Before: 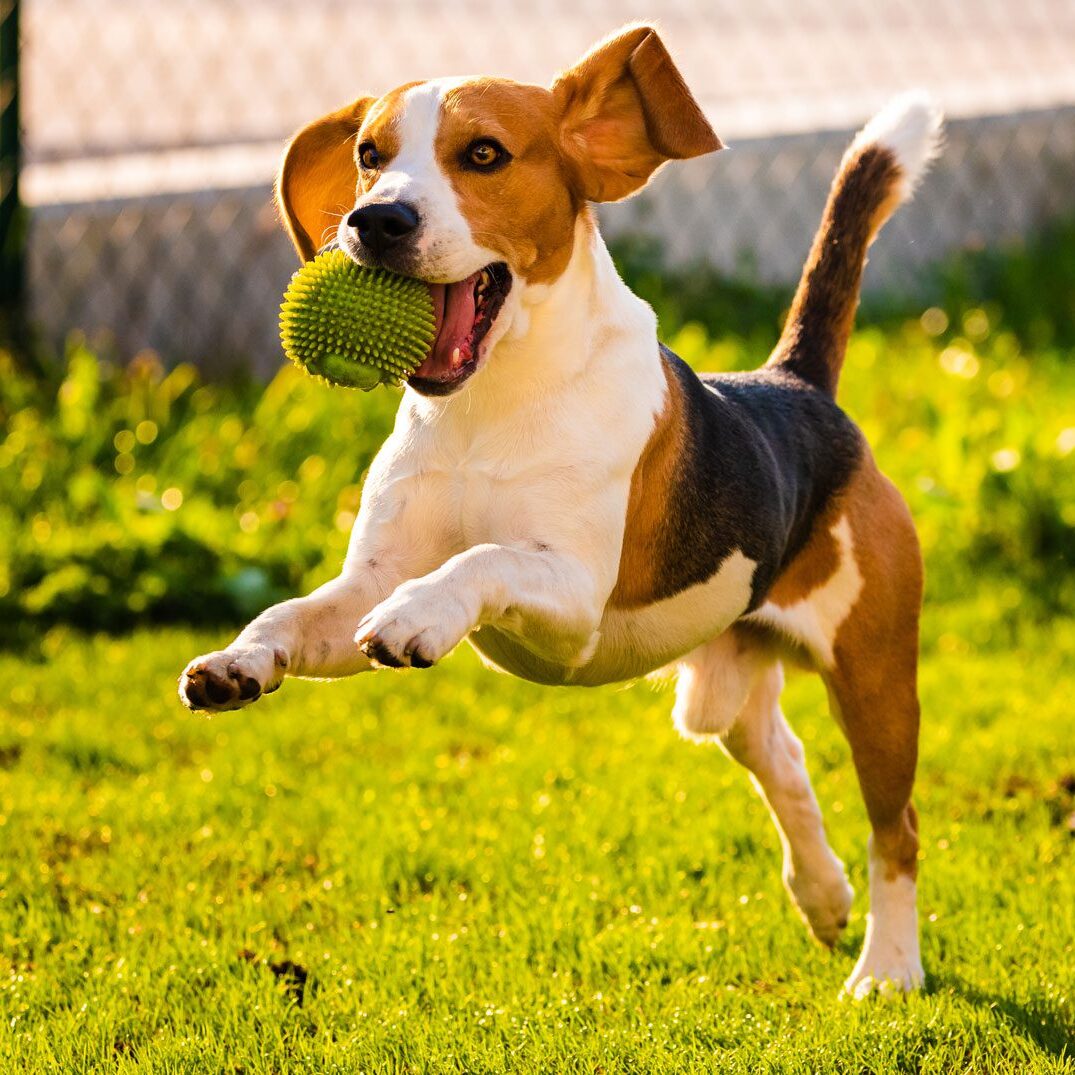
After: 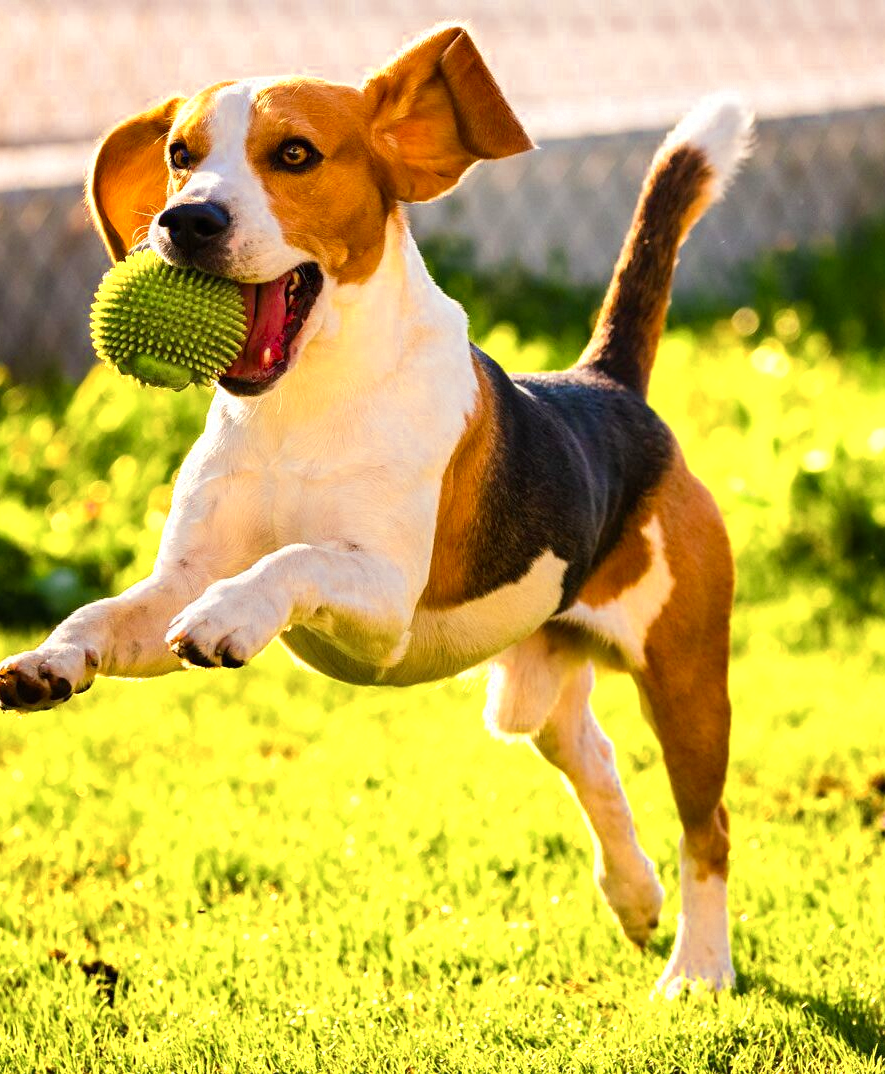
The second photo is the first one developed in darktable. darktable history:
crop: left 17.582%, bottom 0.031%
color zones: curves: ch0 [(0.004, 0.305) (0.261, 0.623) (0.389, 0.399) (0.708, 0.571) (0.947, 0.34)]; ch1 [(0.025, 0.645) (0.229, 0.584) (0.326, 0.551) (0.484, 0.262) (0.757, 0.643)]
